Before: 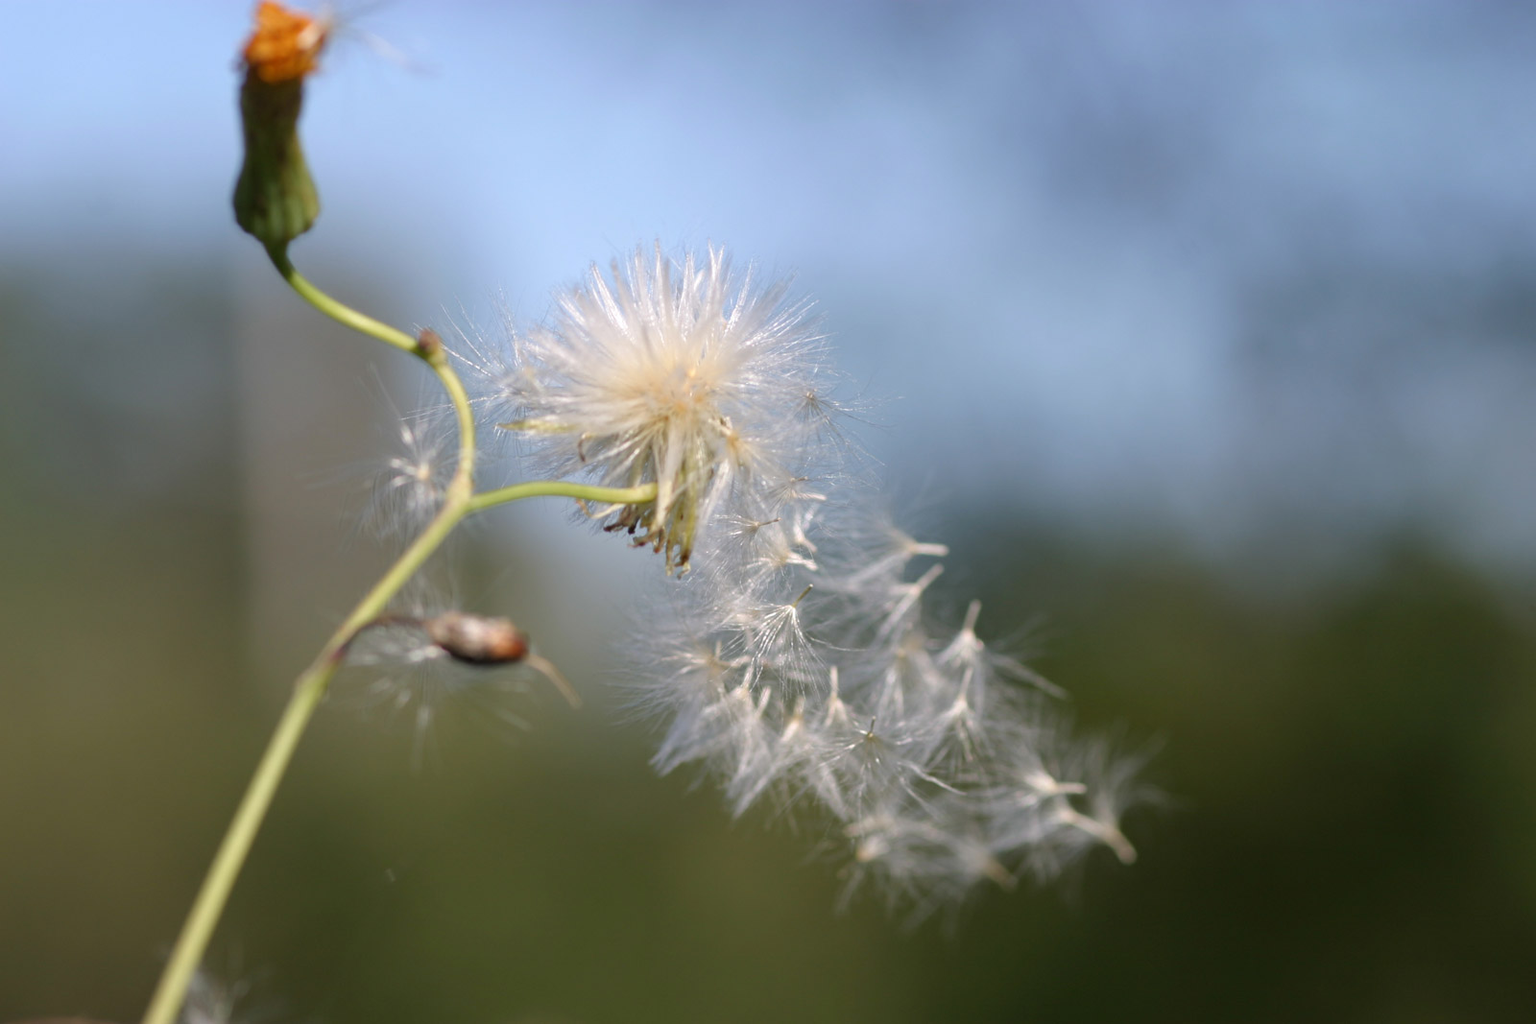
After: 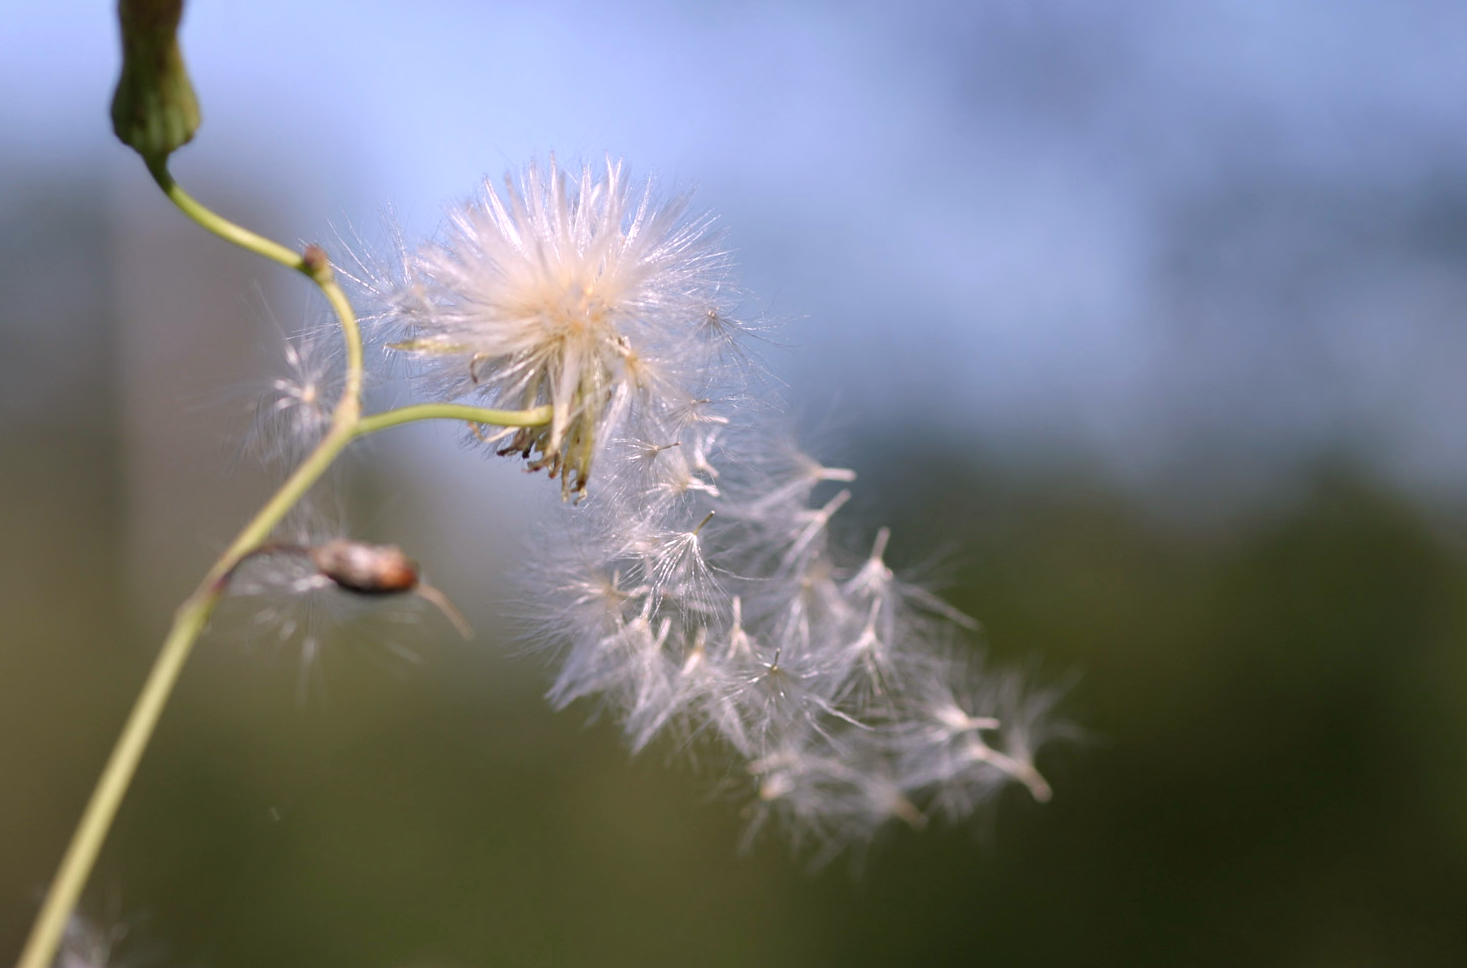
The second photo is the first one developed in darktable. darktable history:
exposure: compensate highlight preservation false
crop and rotate: left 8.262%, top 9.226%
sharpen: amount 0.2
white balance: red 1.05, blue 1.072
tone equalizer: on, module defaults
